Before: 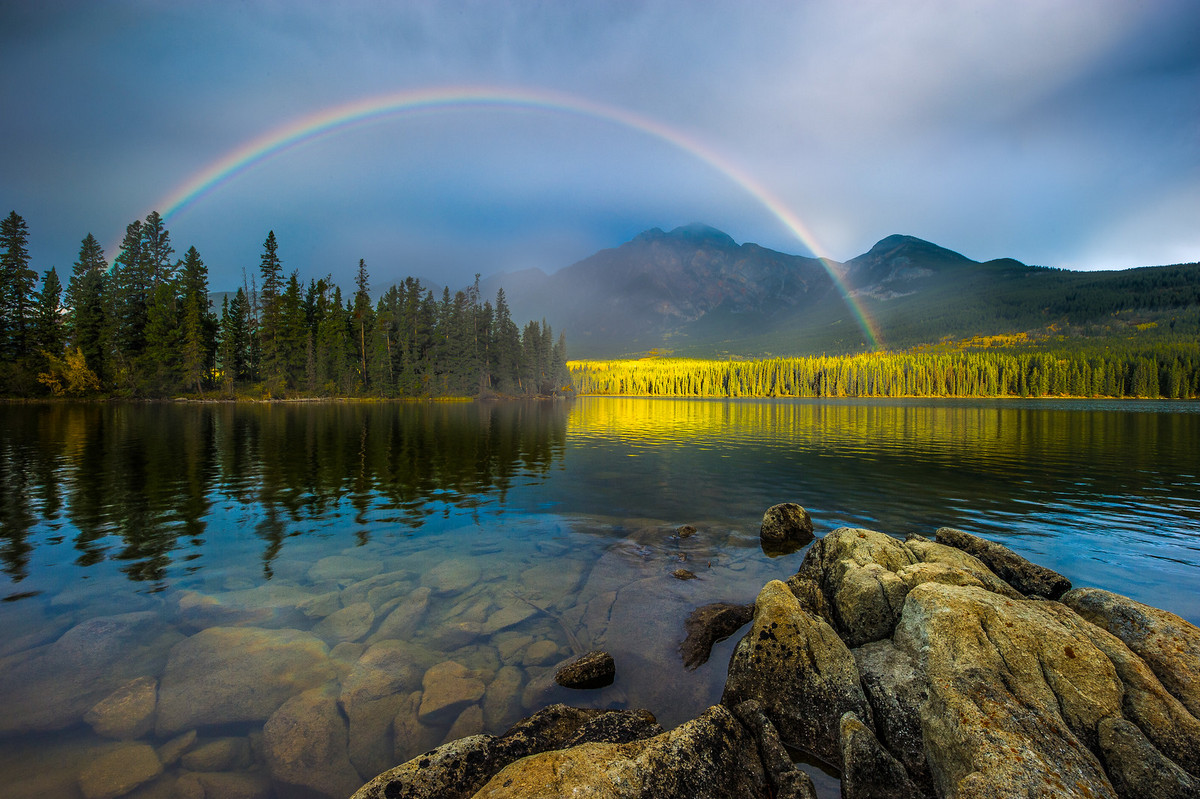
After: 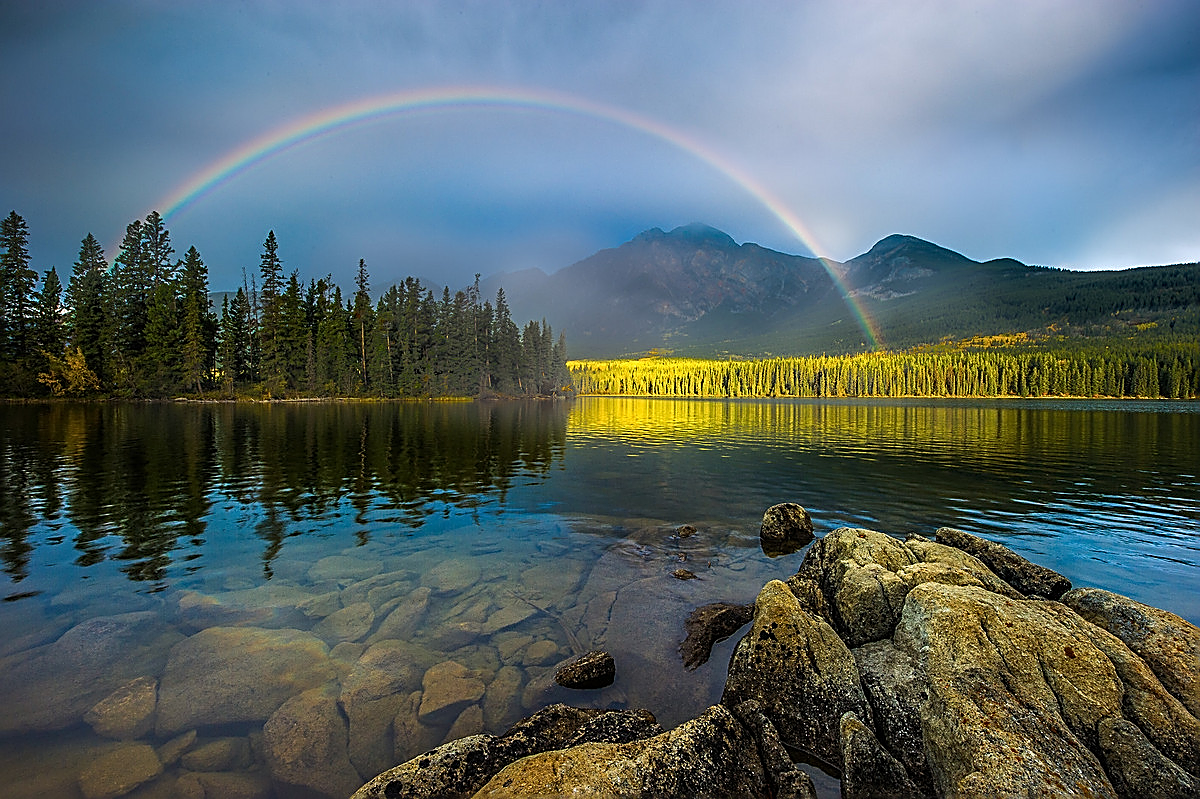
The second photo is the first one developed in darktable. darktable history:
sharpen: radius 1.69, amount 1.289
